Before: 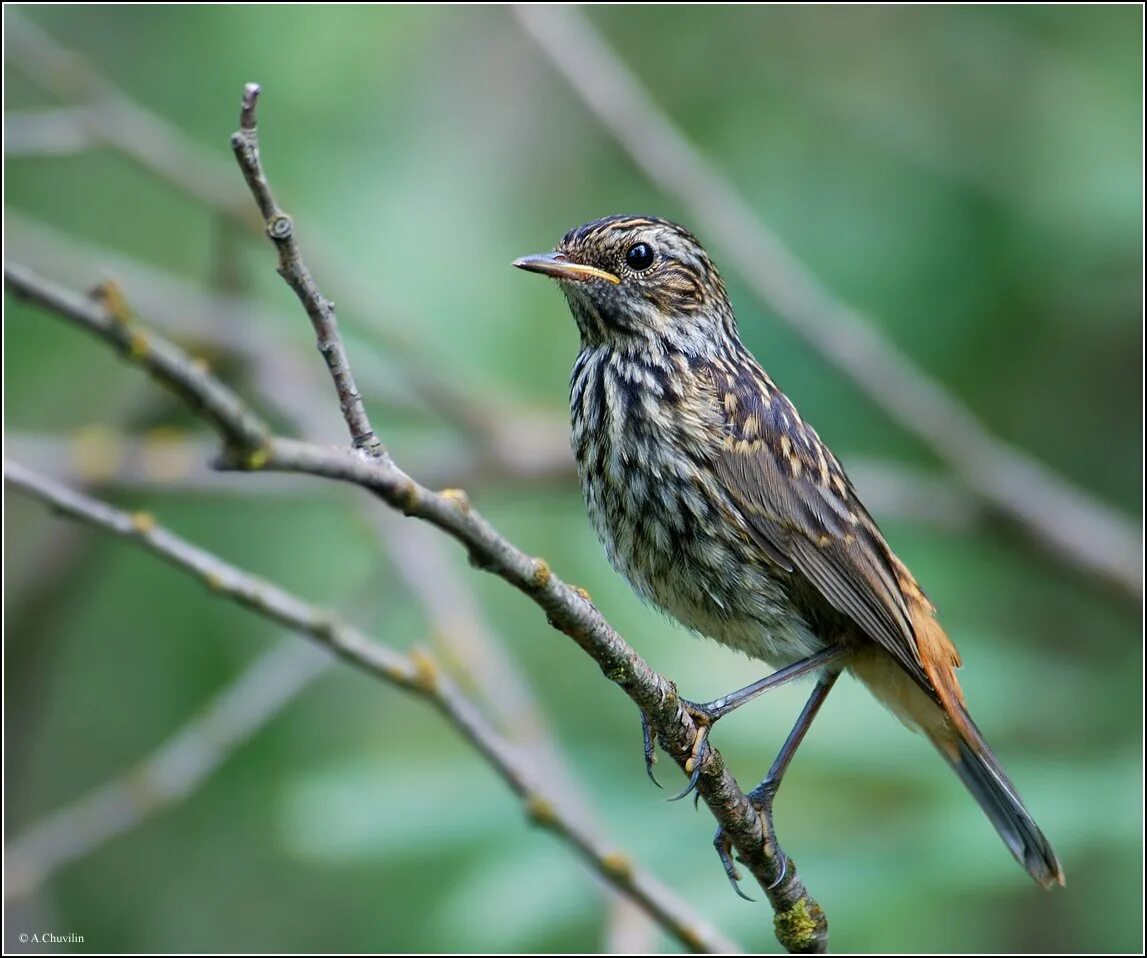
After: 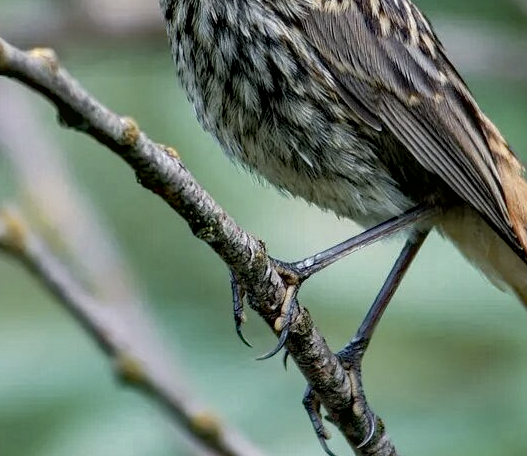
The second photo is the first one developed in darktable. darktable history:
local contrast: on, module defaults
exposure: black level correction 0.005, exposure 0.015 EV, compensate highlight preservation false
color correction: highlights b* -0.04, saturation 0.991
crop: left 35.863%, top 46.087%, right 18.188%, bottom 6.21%
contrast brightness saturation: contrast -0.054, saturation -0.401
haze removal: strength 0.298, distance 0.254, compatibility mode true, adaptive false
